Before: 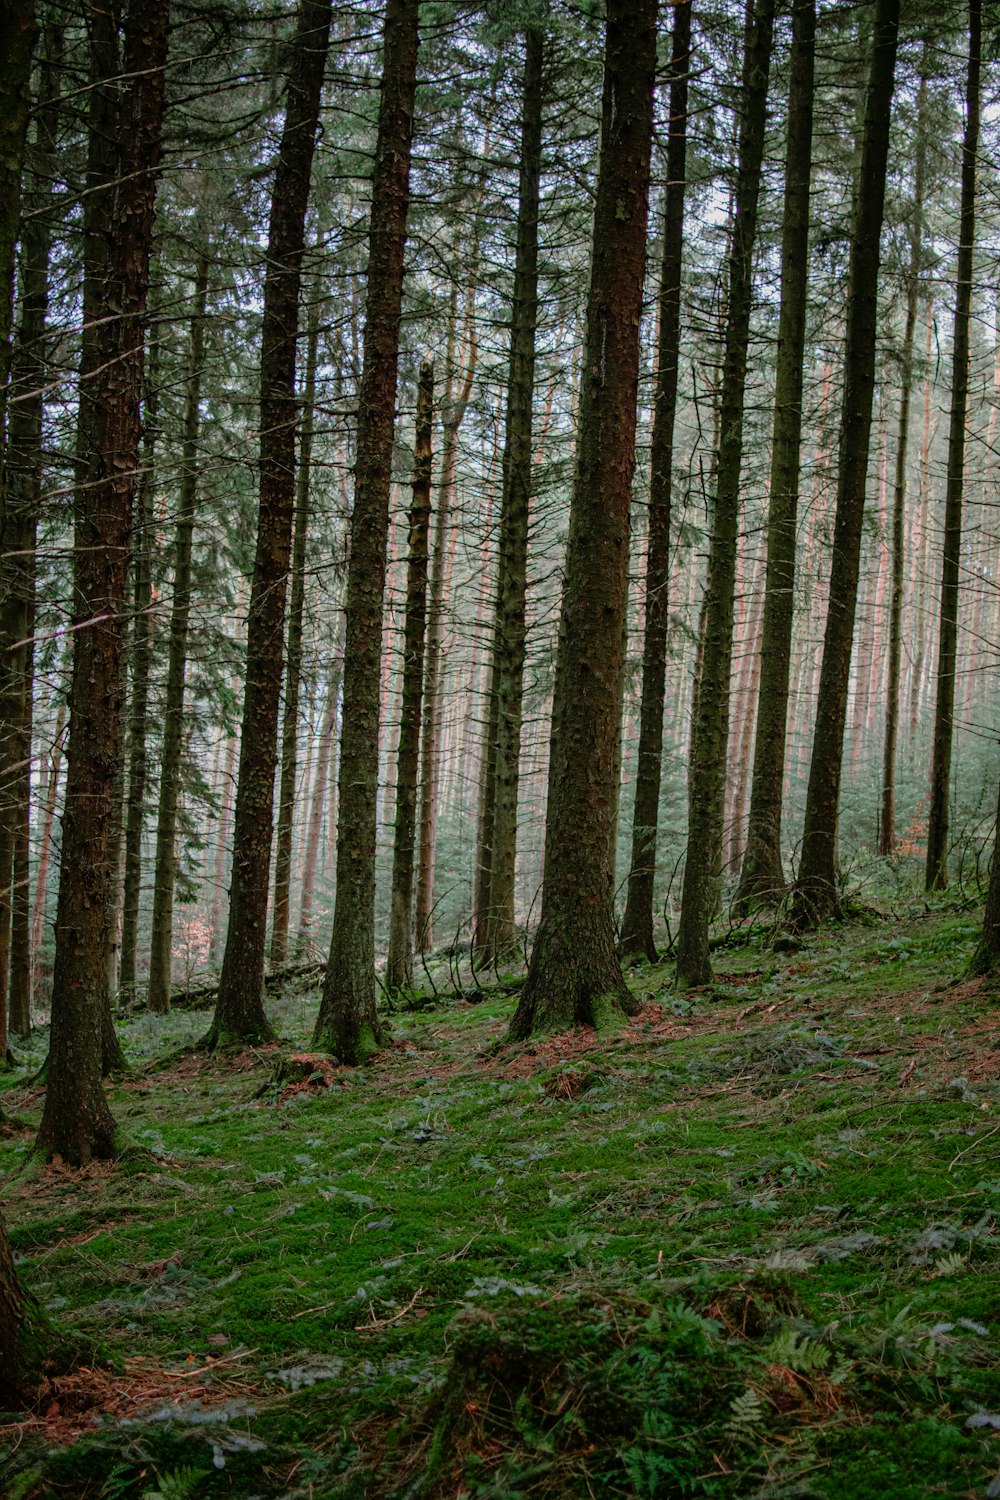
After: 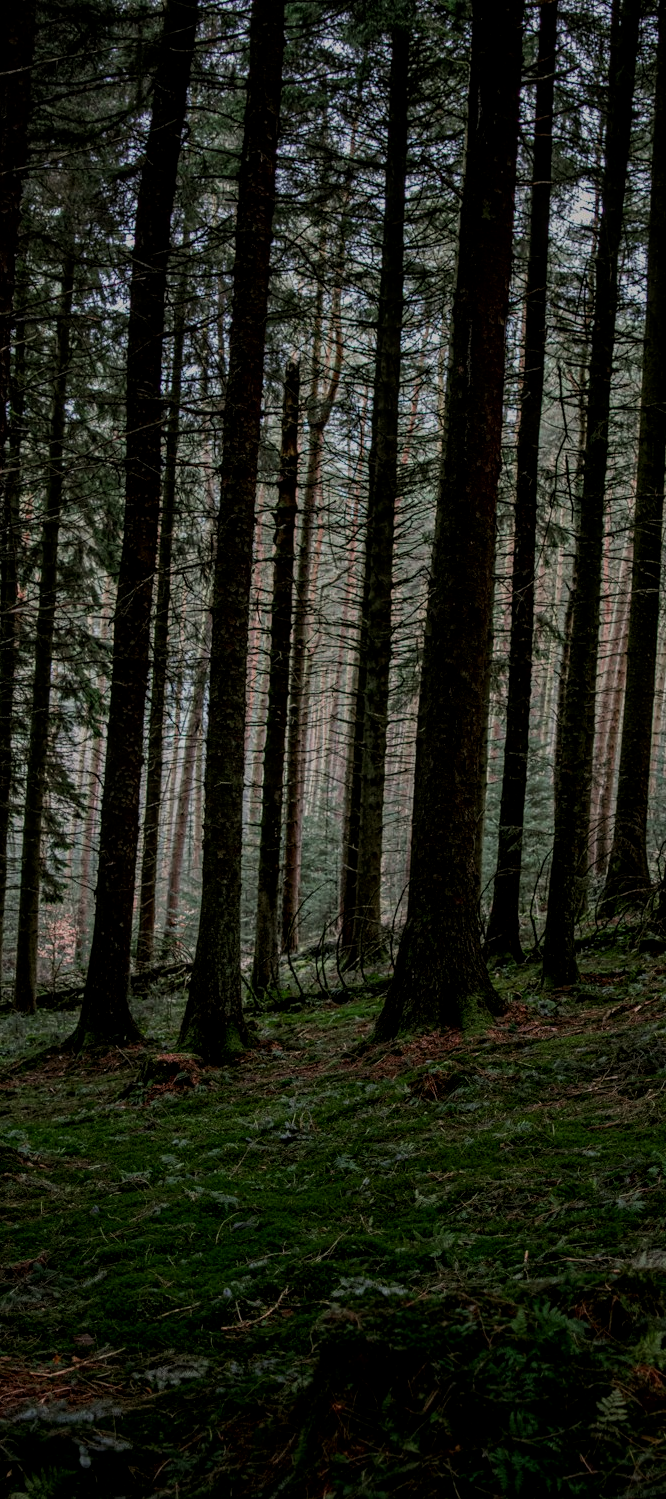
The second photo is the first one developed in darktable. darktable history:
local contrast: on, module defaults
crop and rotate: left 13.4%, right 19.955%
exposure: exposure -2.098 EV, compensate highlight preservation false
color balance rgb: power › chroma 0.249%, power › hue 60.65°, perceptual saturation grading › global saturation 0.525%, perceptual saturation grading › highlights -31.685%, perceptual saturation grading › mid-tones 5.466%, perceptual saturation grading › shadows 18.788%
color correction: highlights b* -0.06
base curve: curves: ch0 [(0, 0) (0.007, 0.004) (0.027, 0.03) (0.046, 0.07) (0.207, 0.54) (0.442, 0.872) (0.673, 0.972) (1, 1)]
